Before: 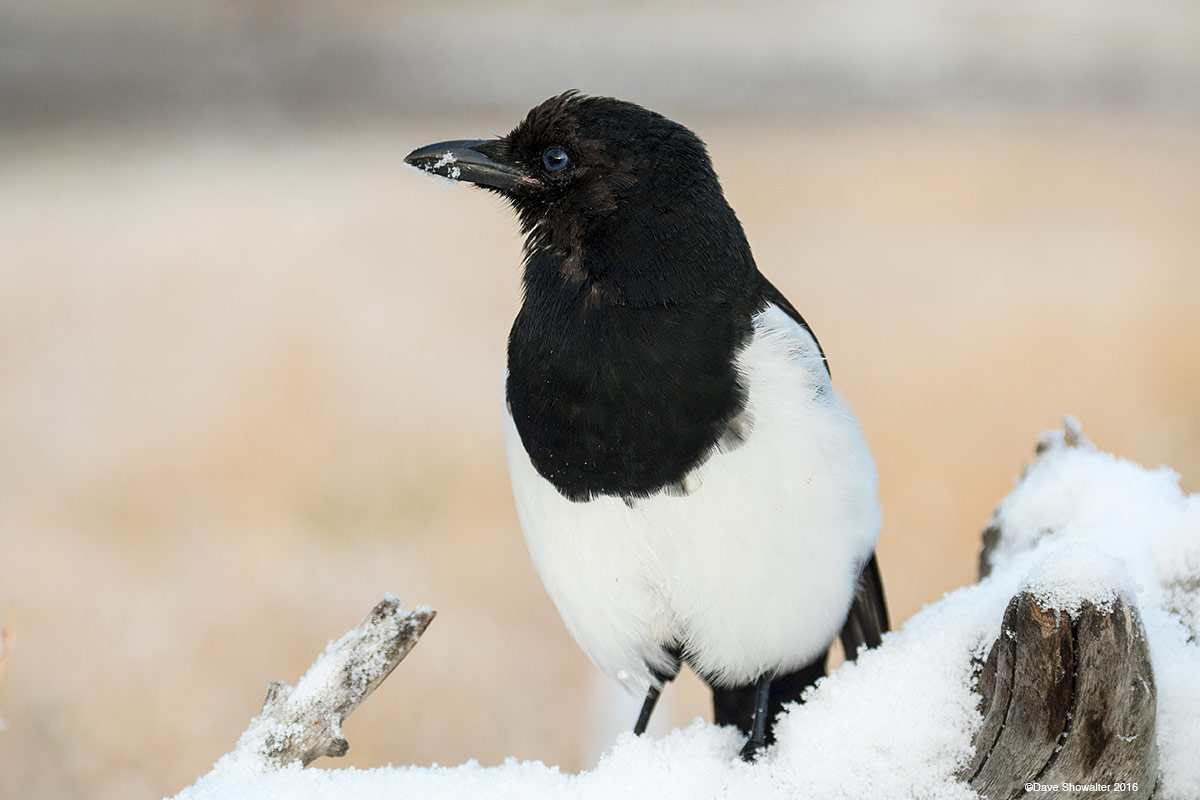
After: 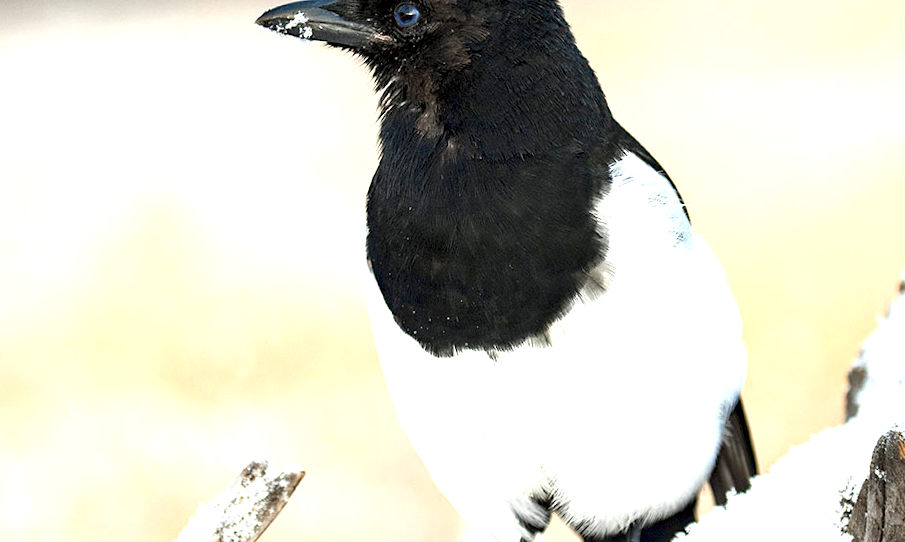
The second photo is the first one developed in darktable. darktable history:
rotate and perspective: rotation -2.12°, lens shift (vertical) 0.009, lens shift (horizontal) -0.008, automatic cropping original format, crop left 0.036, crop right 0.964, crop top 0.05, crop bottom 0.959
exposure: black level correction 0.001, exposure 1 EV, compensate highlight preservation false
crop: left 9.712%, top 16.928%, right 10.845%, bottom 12.332%
tone equalizer: on, module defaults
haze removal: compatibility mode true, adaptive false
